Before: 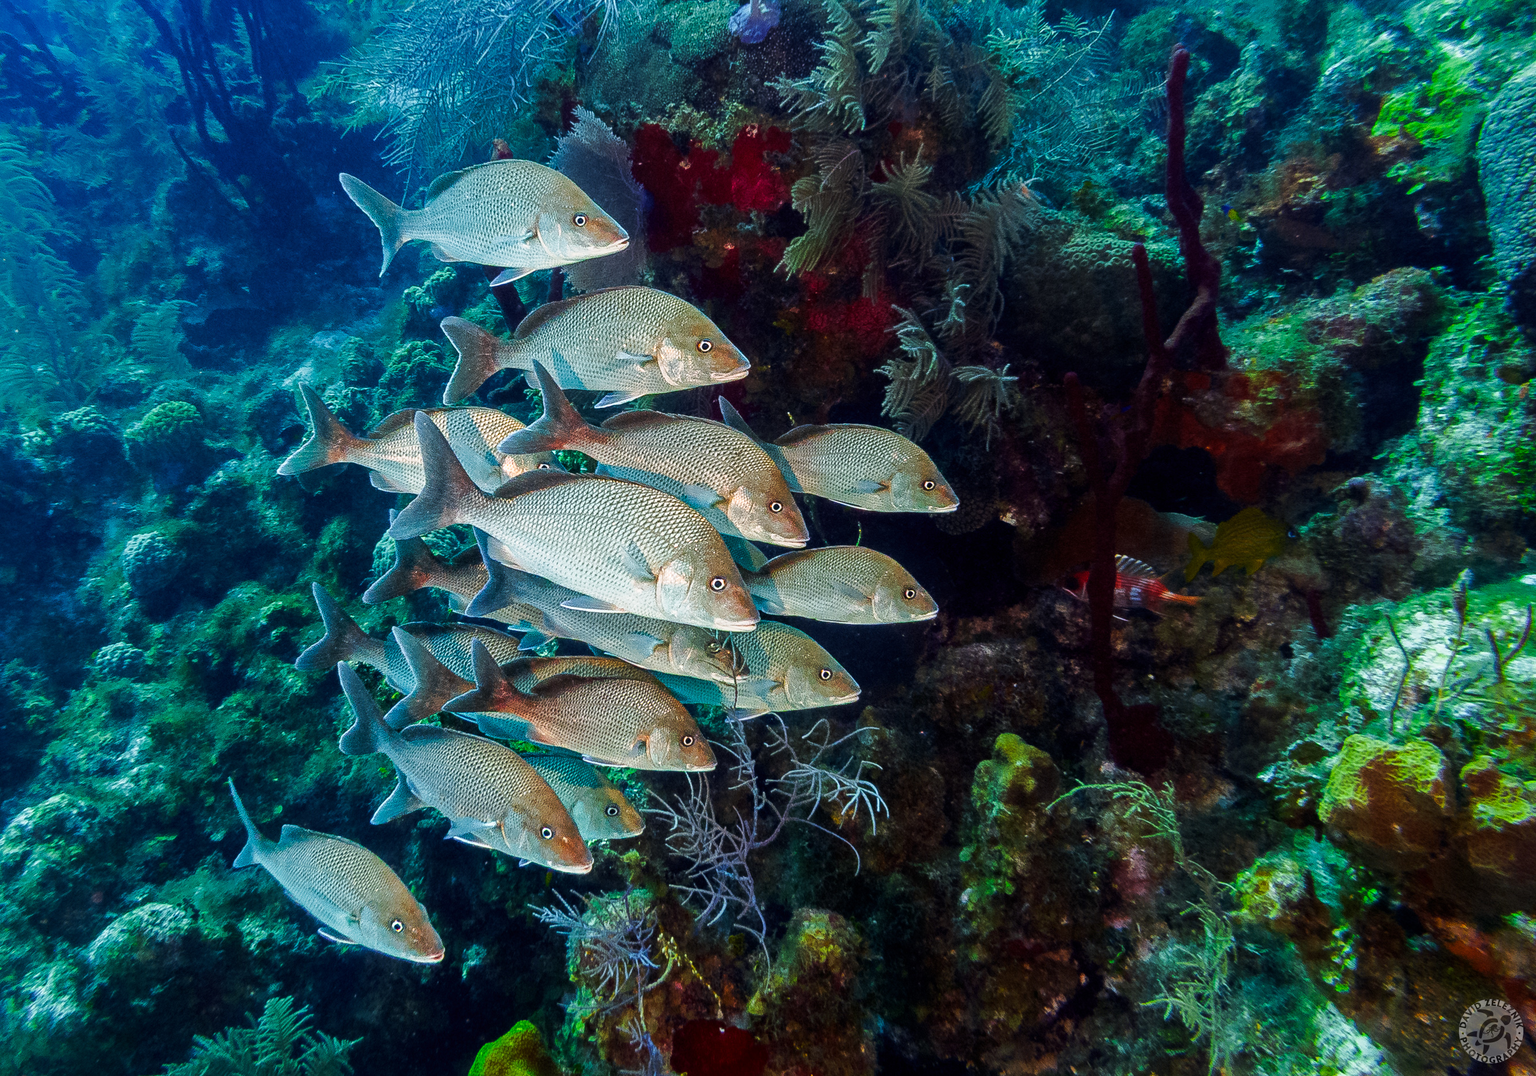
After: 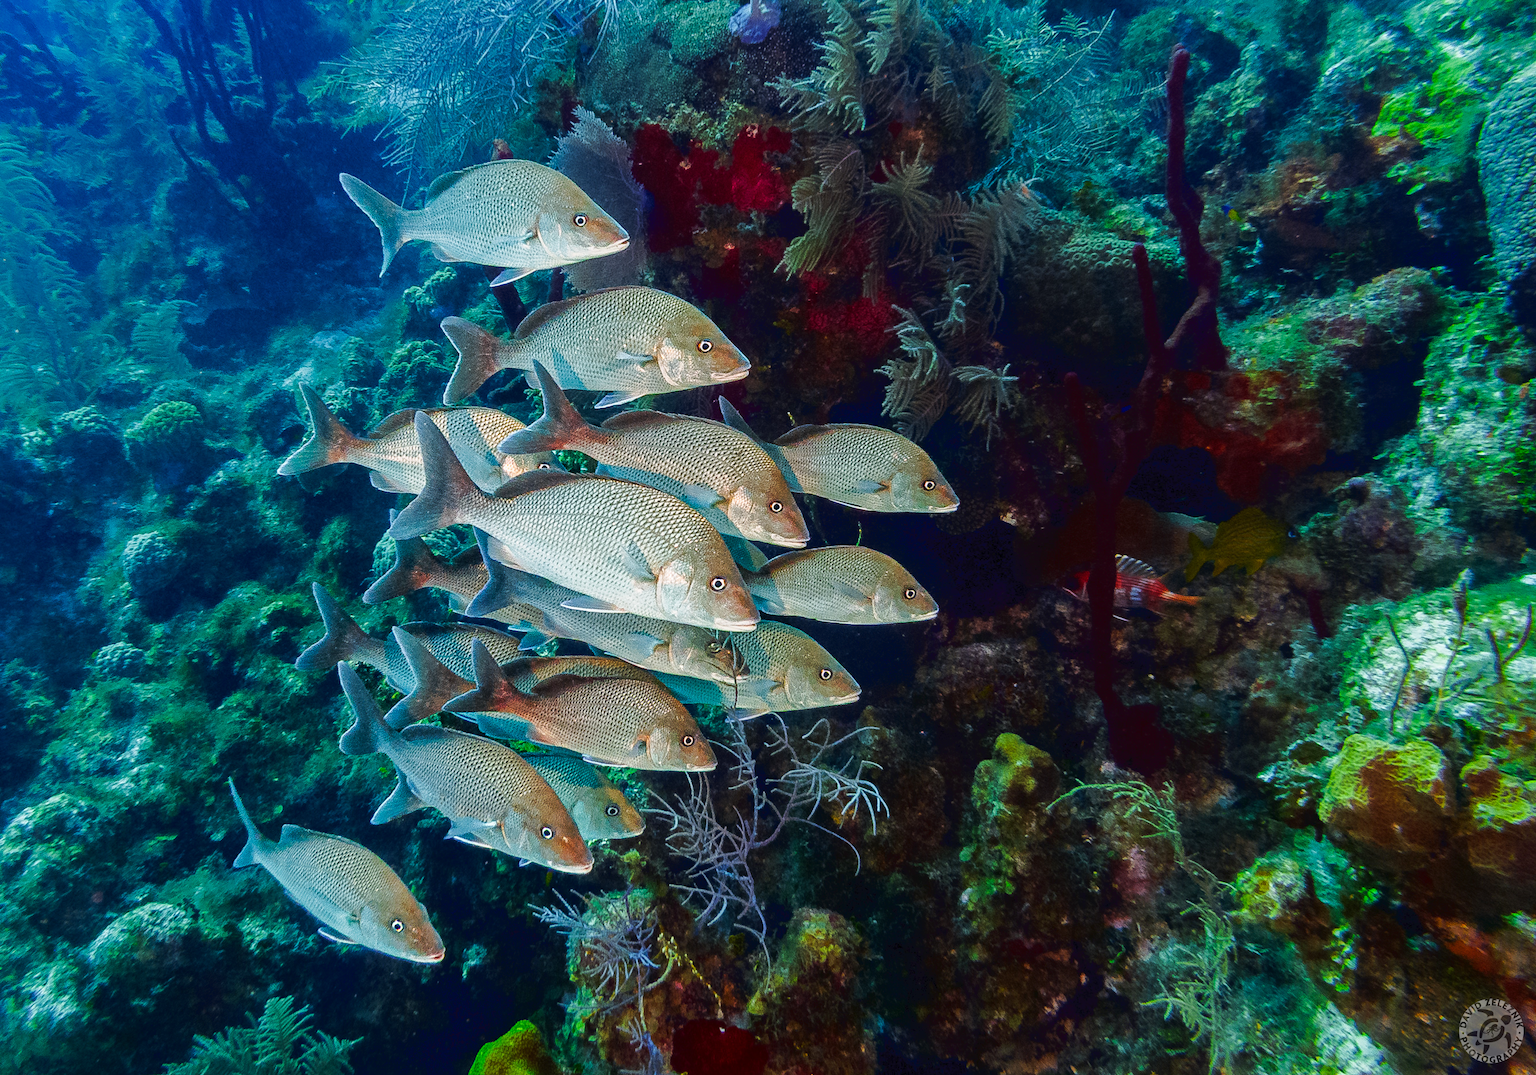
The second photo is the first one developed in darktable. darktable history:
tone curve: curves: ch0 [(0, 0) (0.003, 0.032) (0.011, 0.034) (0.025, 0.039) (0.044, 0.055) (0.069, 0.078) (0.1, 0.111) (0.136, 0.147) (0.177, 0.191) (0.224, 0.238) (0.277, 0.291) (0.335, 0.35) (0.399, 0.41) (0.468, 0.48) (0.543, 0.547) (0.623, 0.621) (0.709, 0.699) (0.801, 0.789) (0.898, 0.884) (1, 1)], color space Lab, linked channels, preserve colors none
